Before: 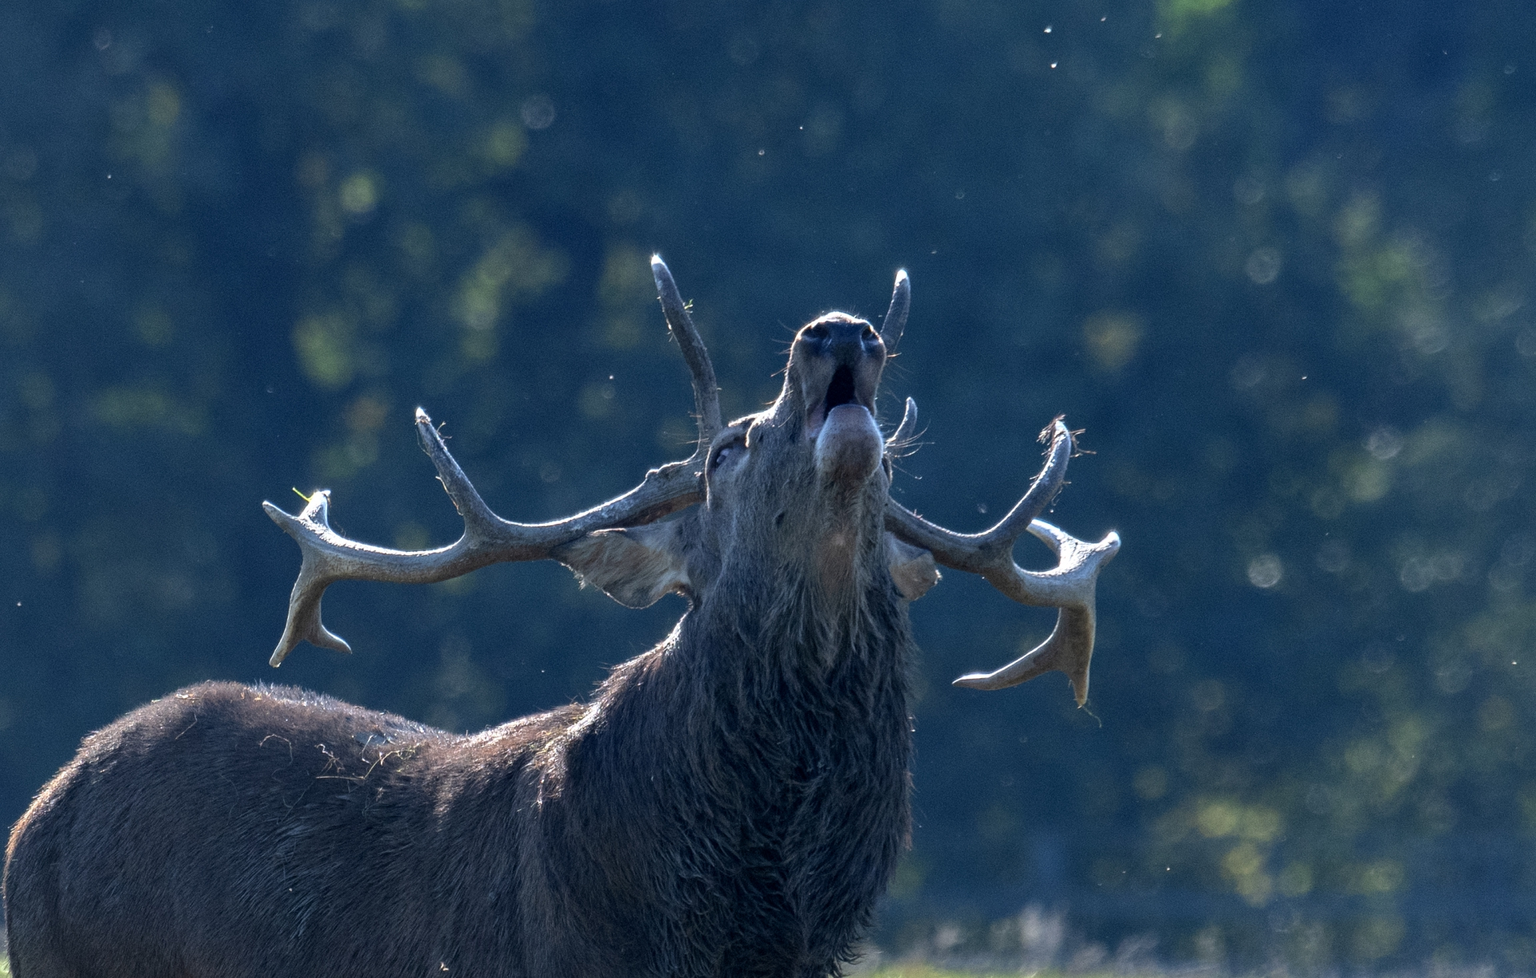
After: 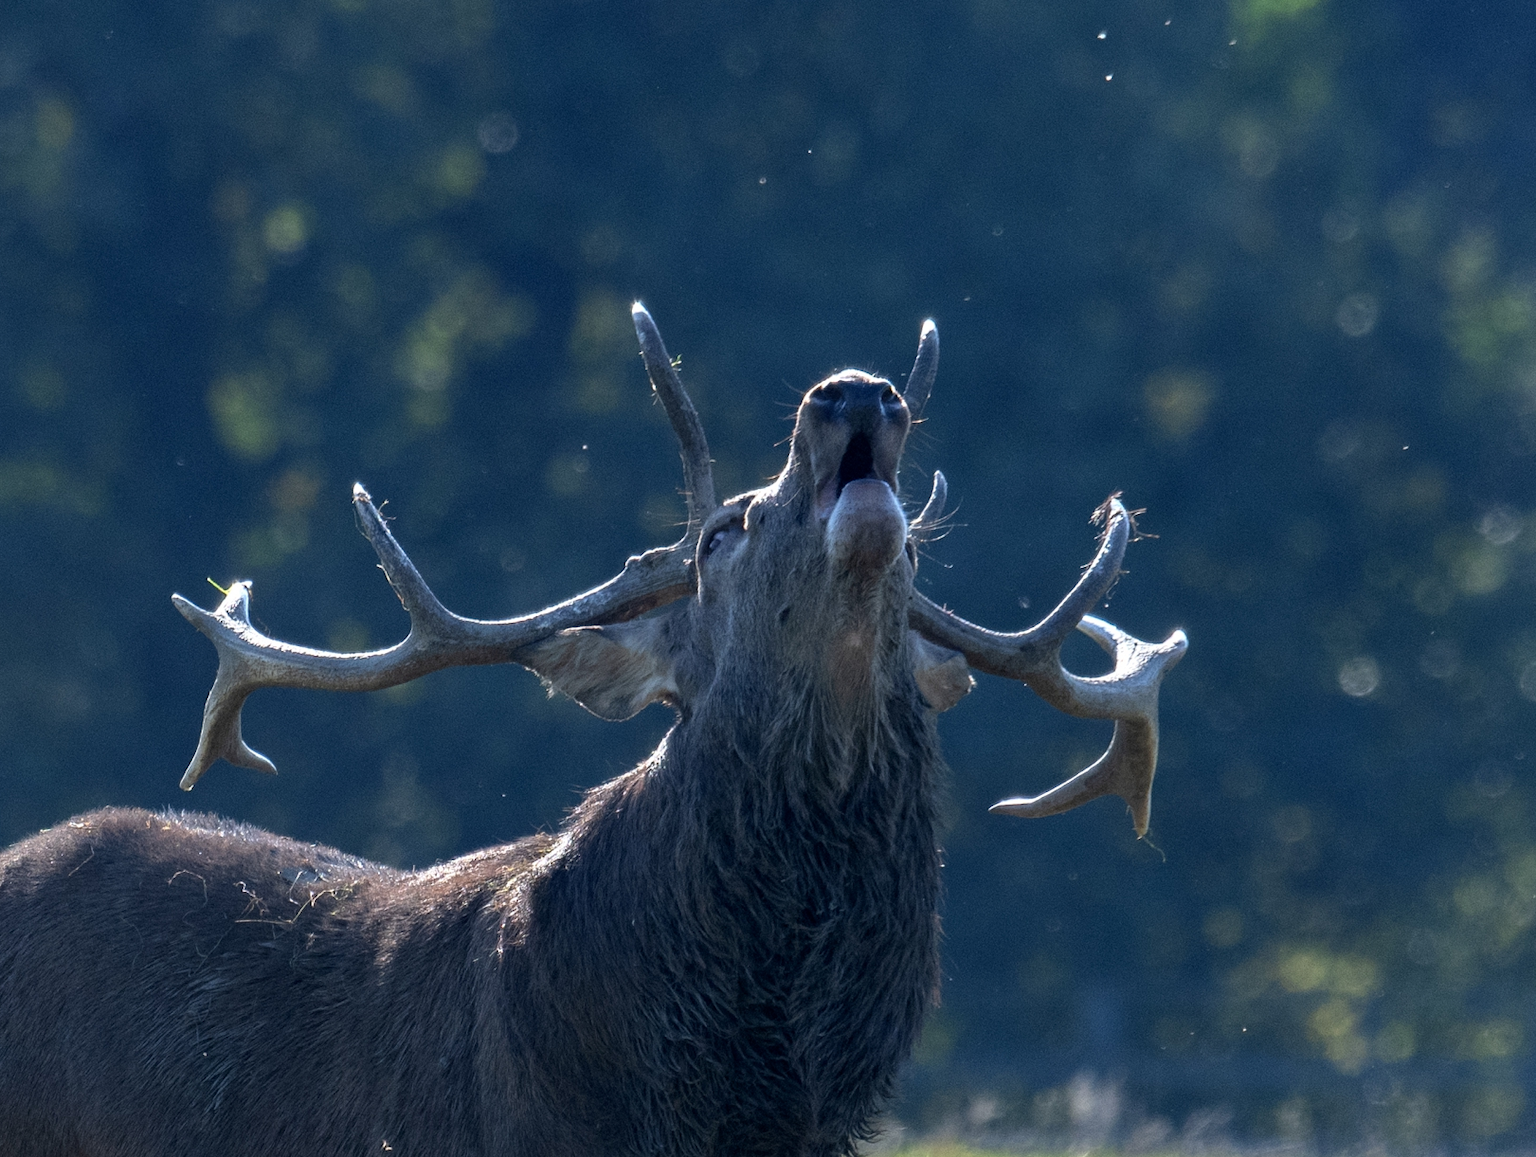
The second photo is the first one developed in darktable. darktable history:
crop: left 7.701%, right 7.842%
shadows and highlights: shadows -21.16, highlights 99.45, soften with gaussian
